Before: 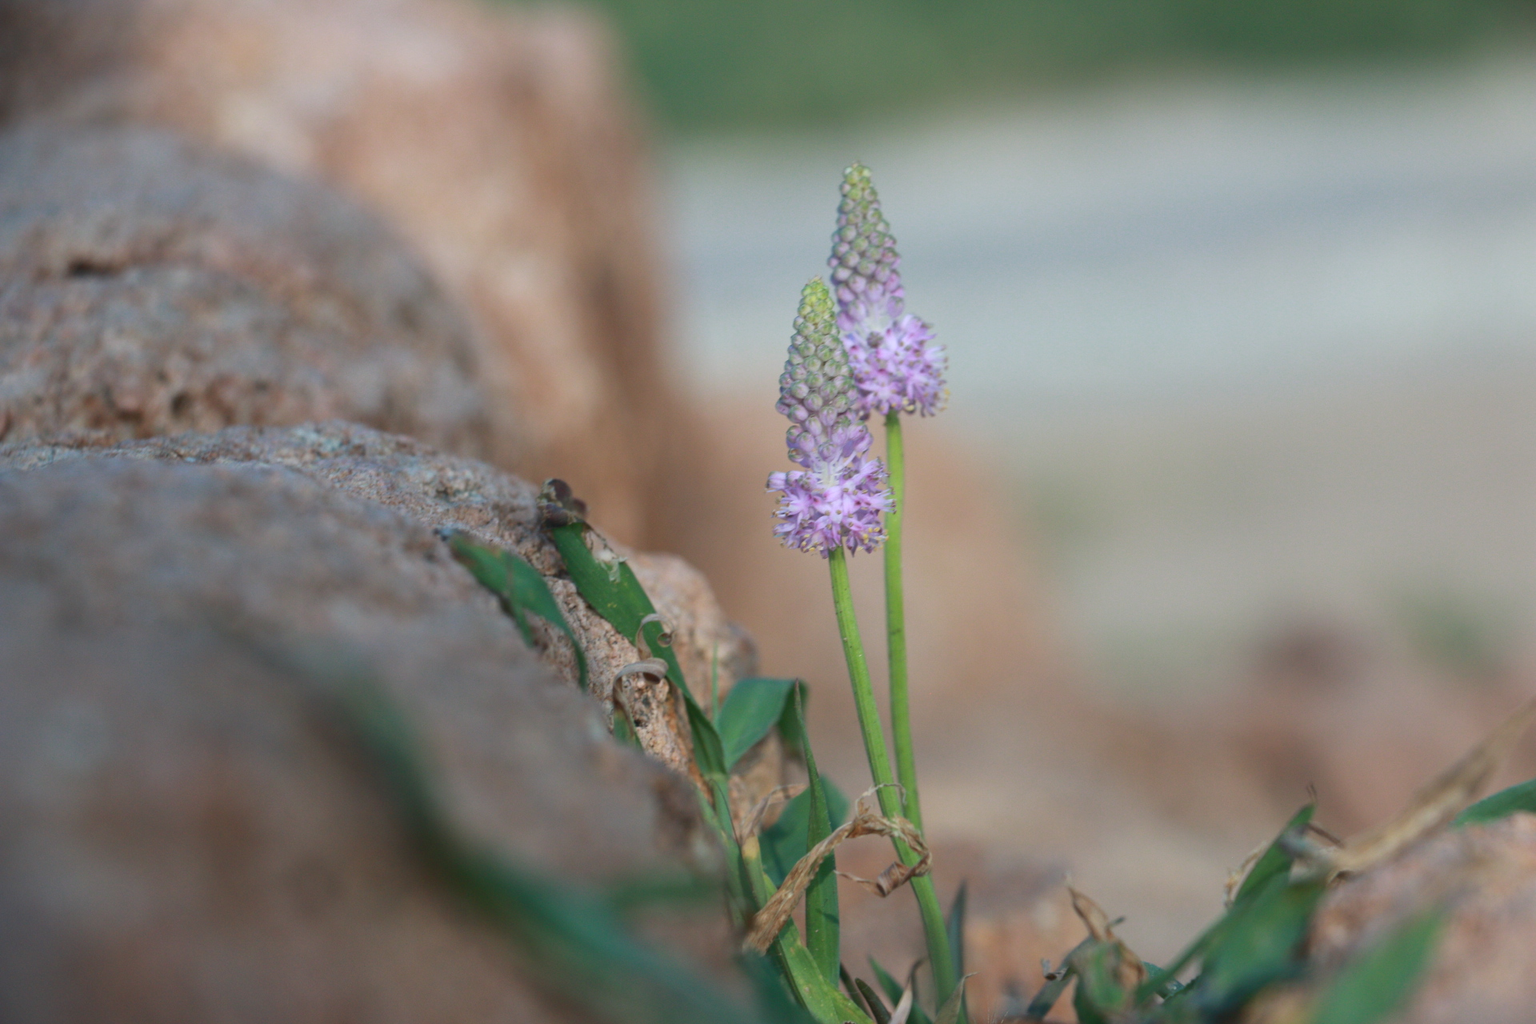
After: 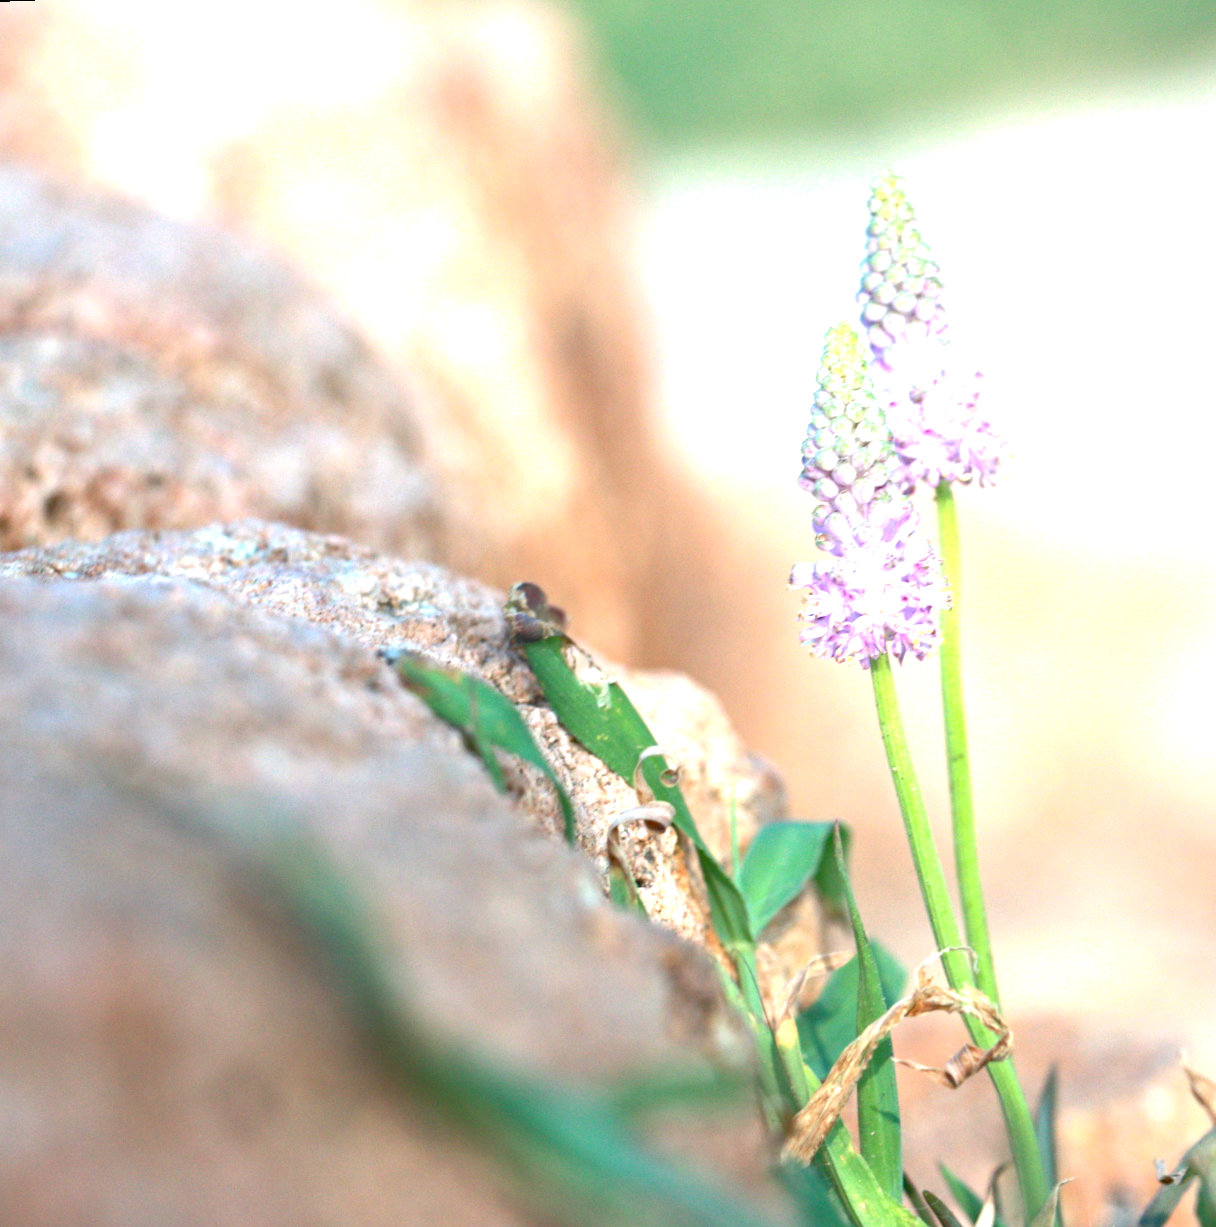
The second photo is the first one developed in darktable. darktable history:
crop and rotate: left 6.617%, right 26.717%
haze removal: compatibility mode true, adaptive false
rotate and perspective: rotation -2.12°, lens shift (vertical) 0.009, lens shift (horizontal) -0.008, automatic cropping original format, crop left 0.036, crop right 0.964, crop top 0.05, crop bottom 0.959
exposure: black level correction 0, exposure 1.9 EV, compensate highlight preservation false
